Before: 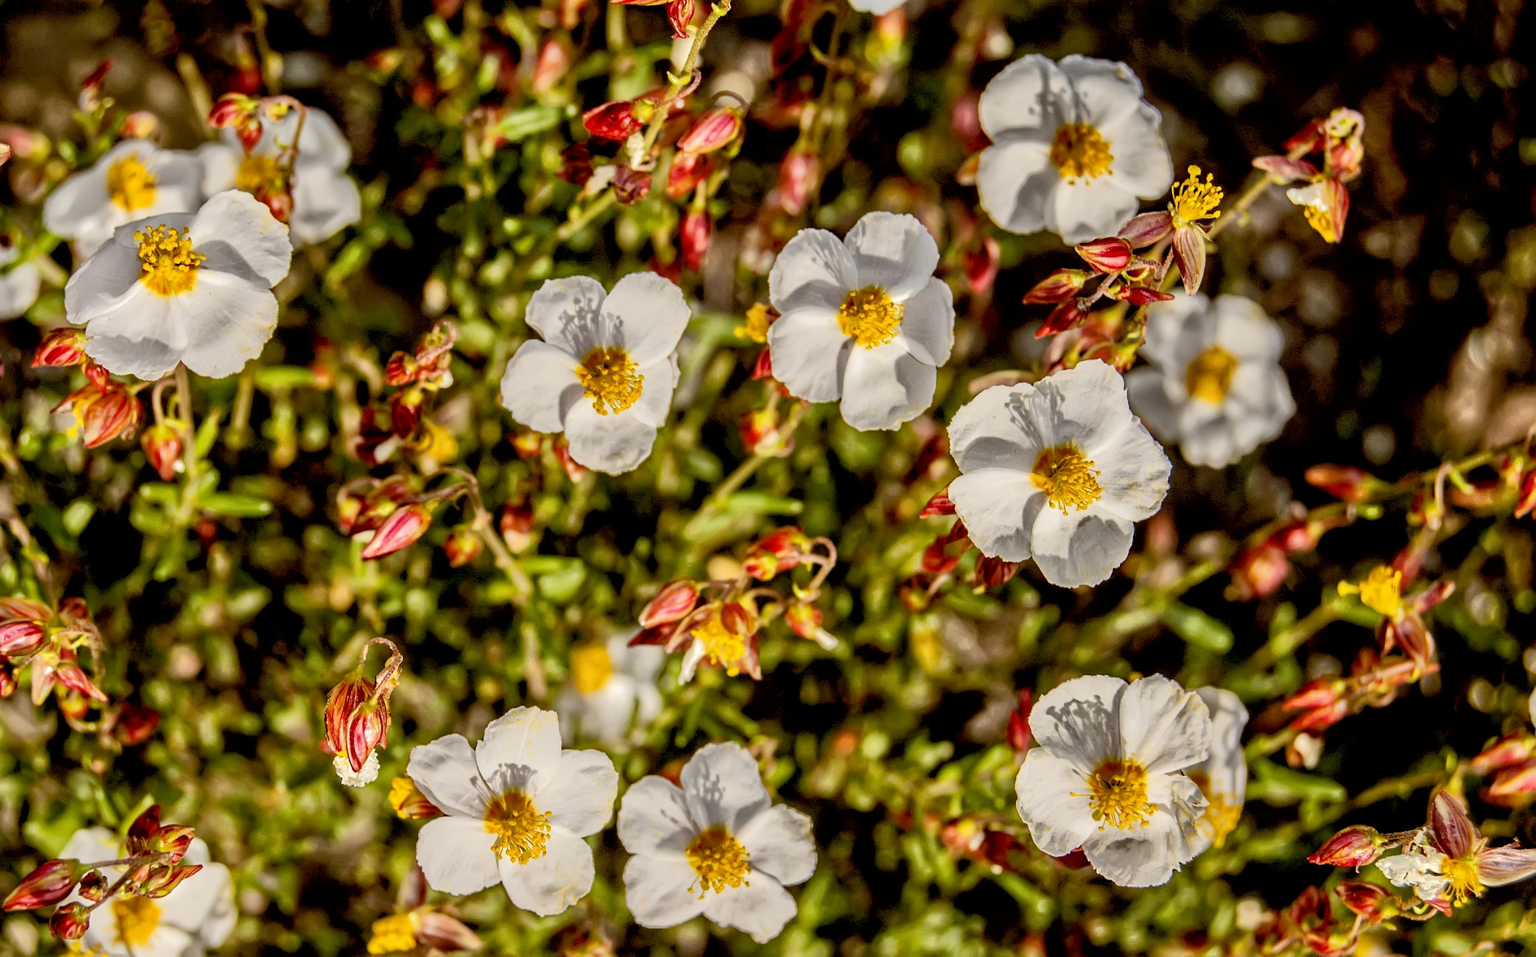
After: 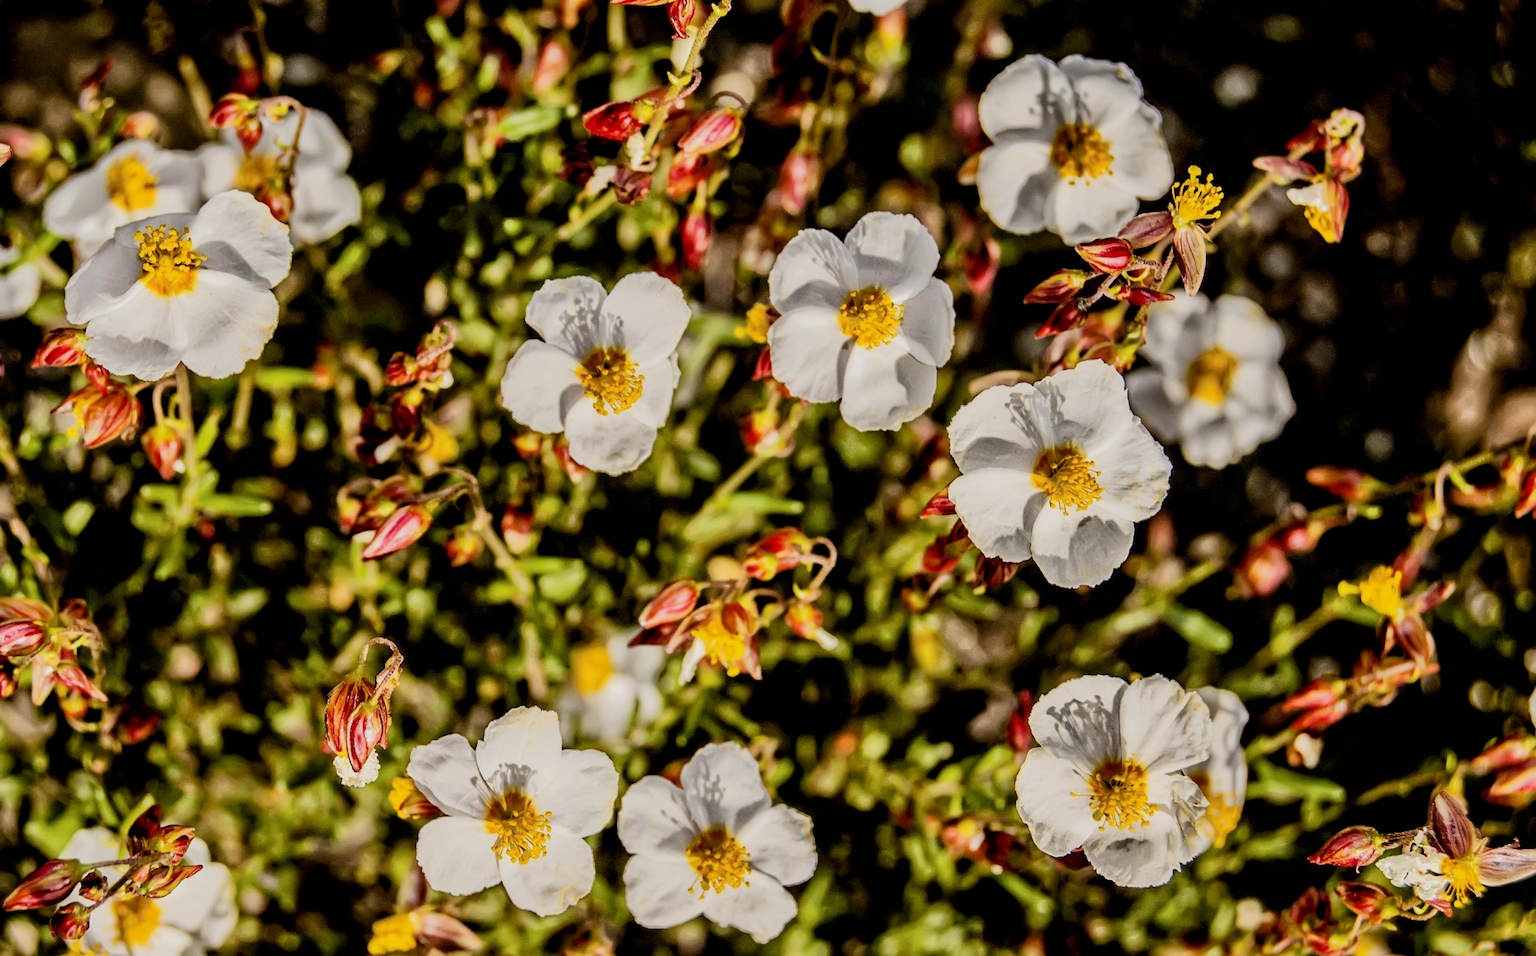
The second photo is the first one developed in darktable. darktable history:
filmic rgb: black relative exposure -5.14 EV, white relative exposure 3.97 EV, hardness 2.88, contrast 1.298, highlights saturation mix -29.13%
